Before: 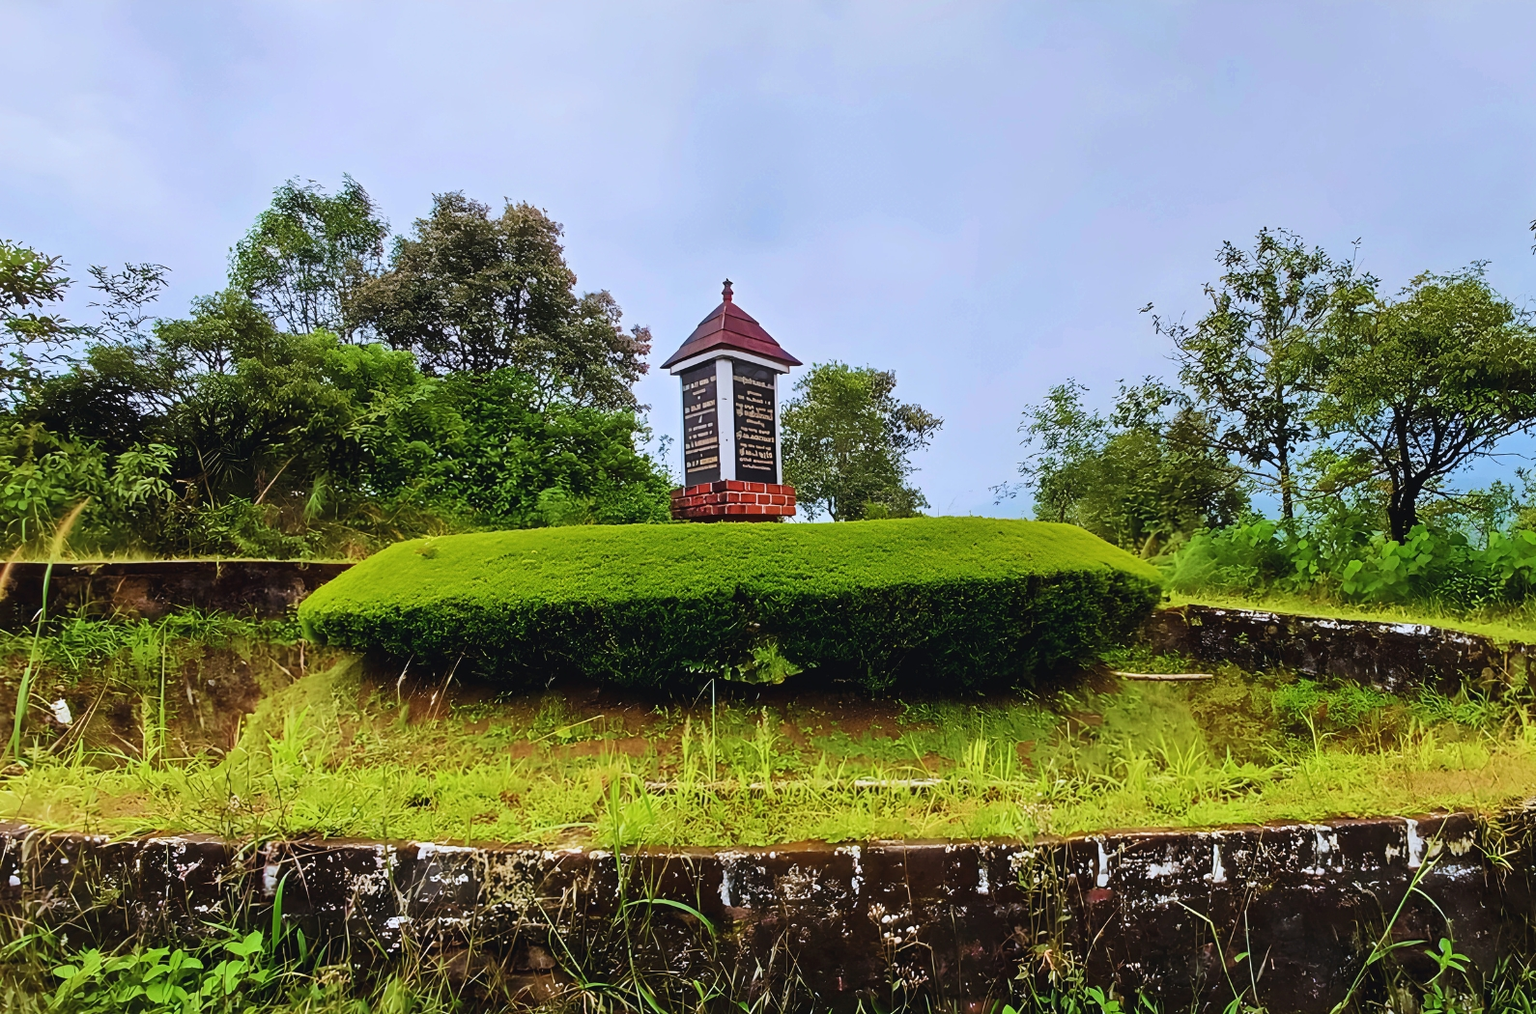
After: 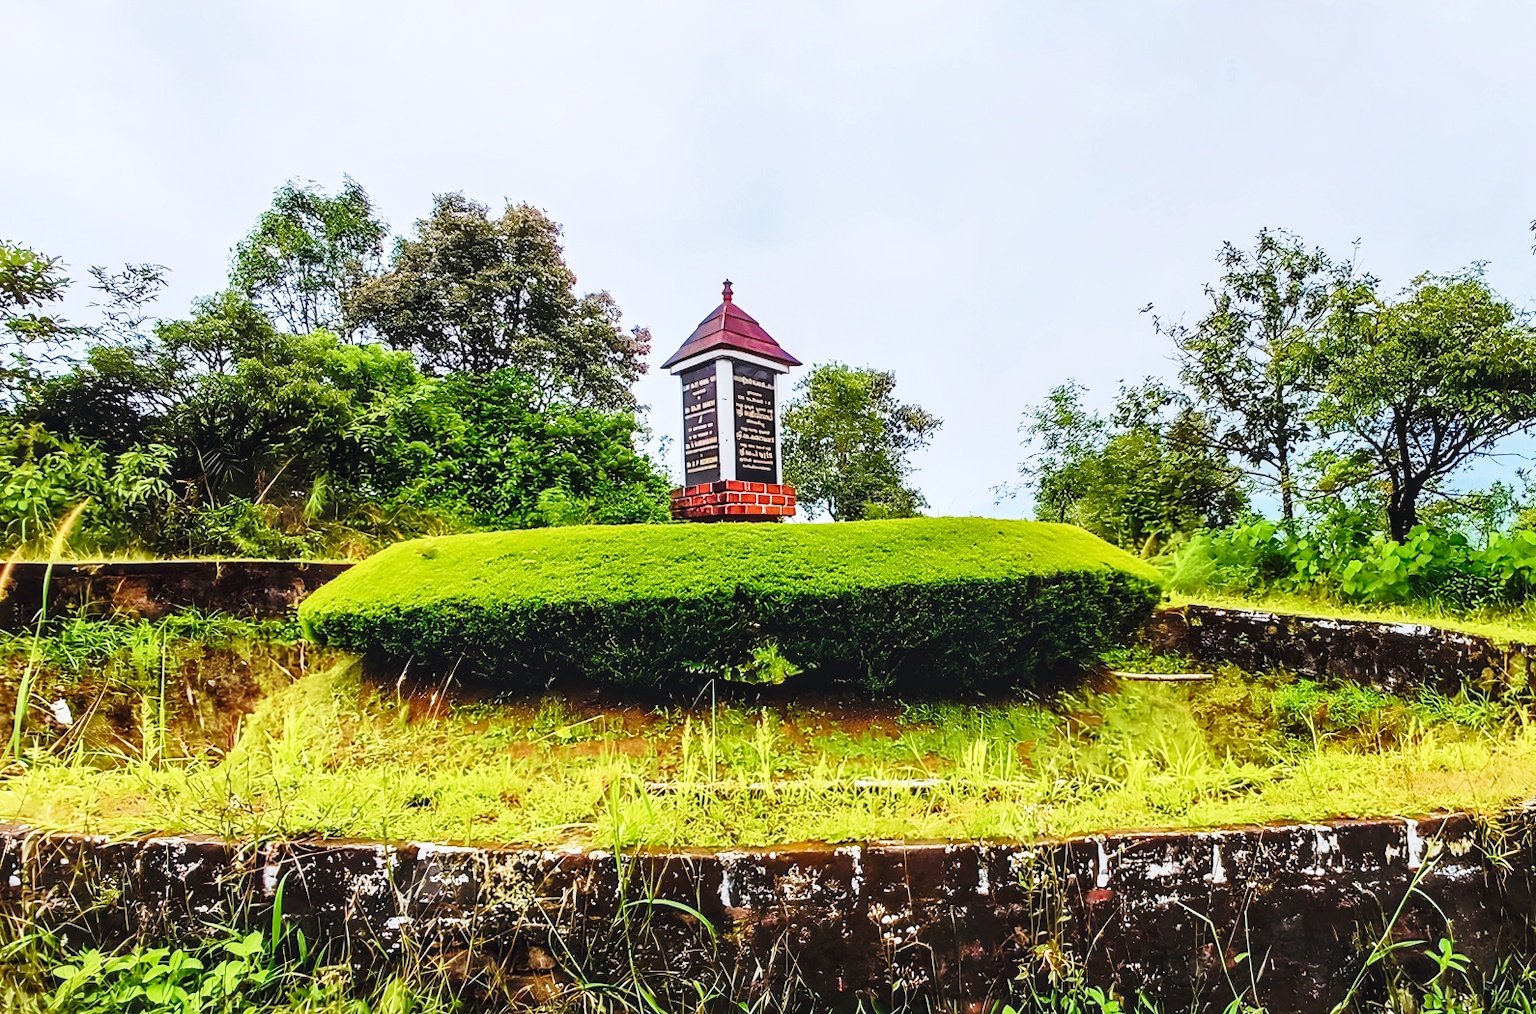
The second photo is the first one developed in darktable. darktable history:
exposure: exposure 0.2 EV, compensate highlight preservation false
local contrast: detail 130%
base curve: curves: ch0 [(0, 0) (0.028, 0.03) (0.121, 0.232) (0.46, 0.748) (0.859, 0.968) (1, 1)], preserve colors none
